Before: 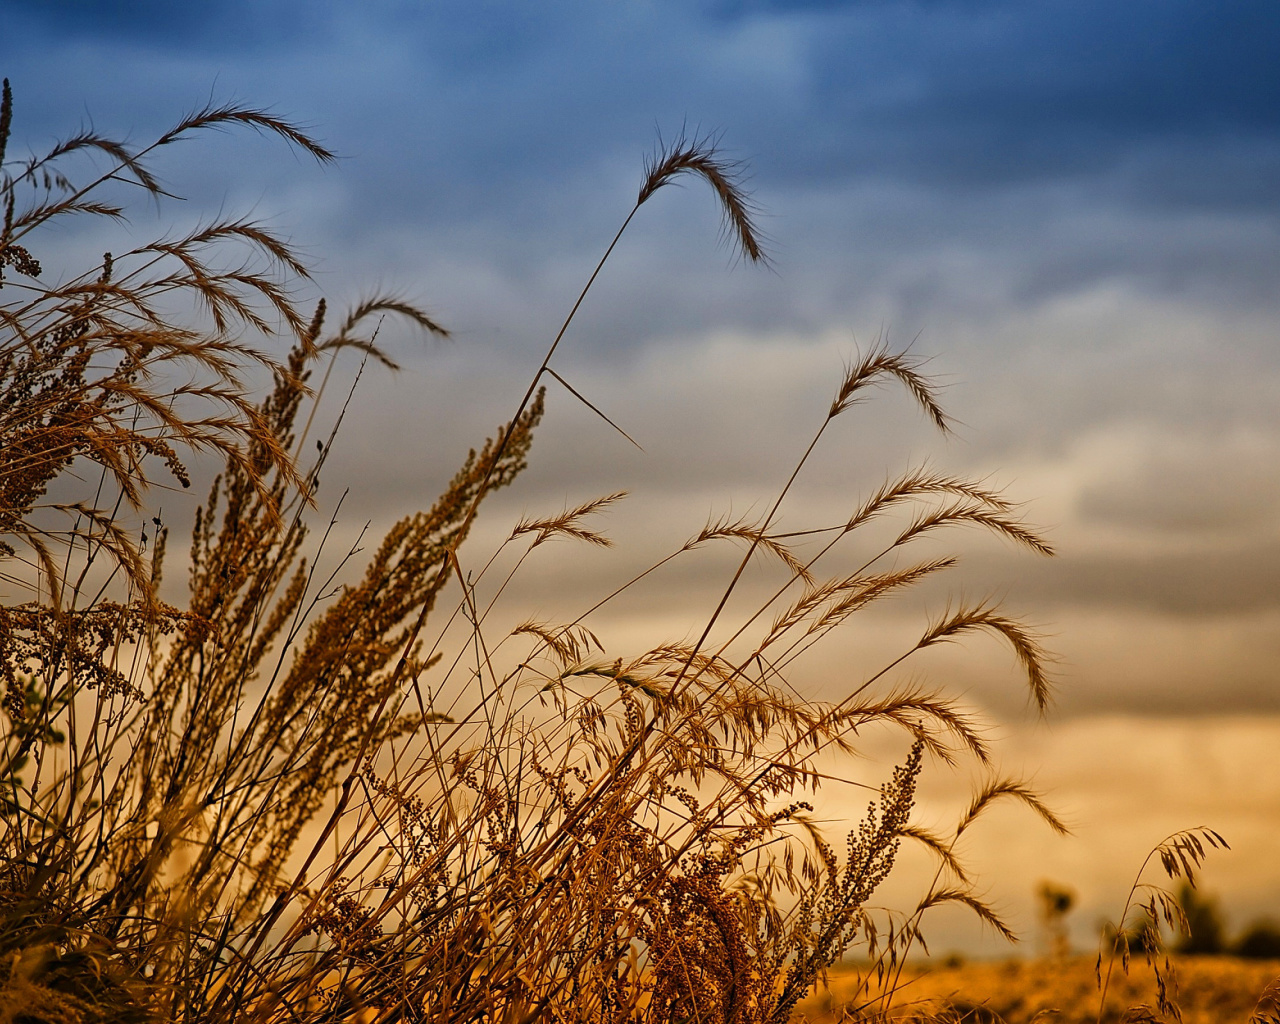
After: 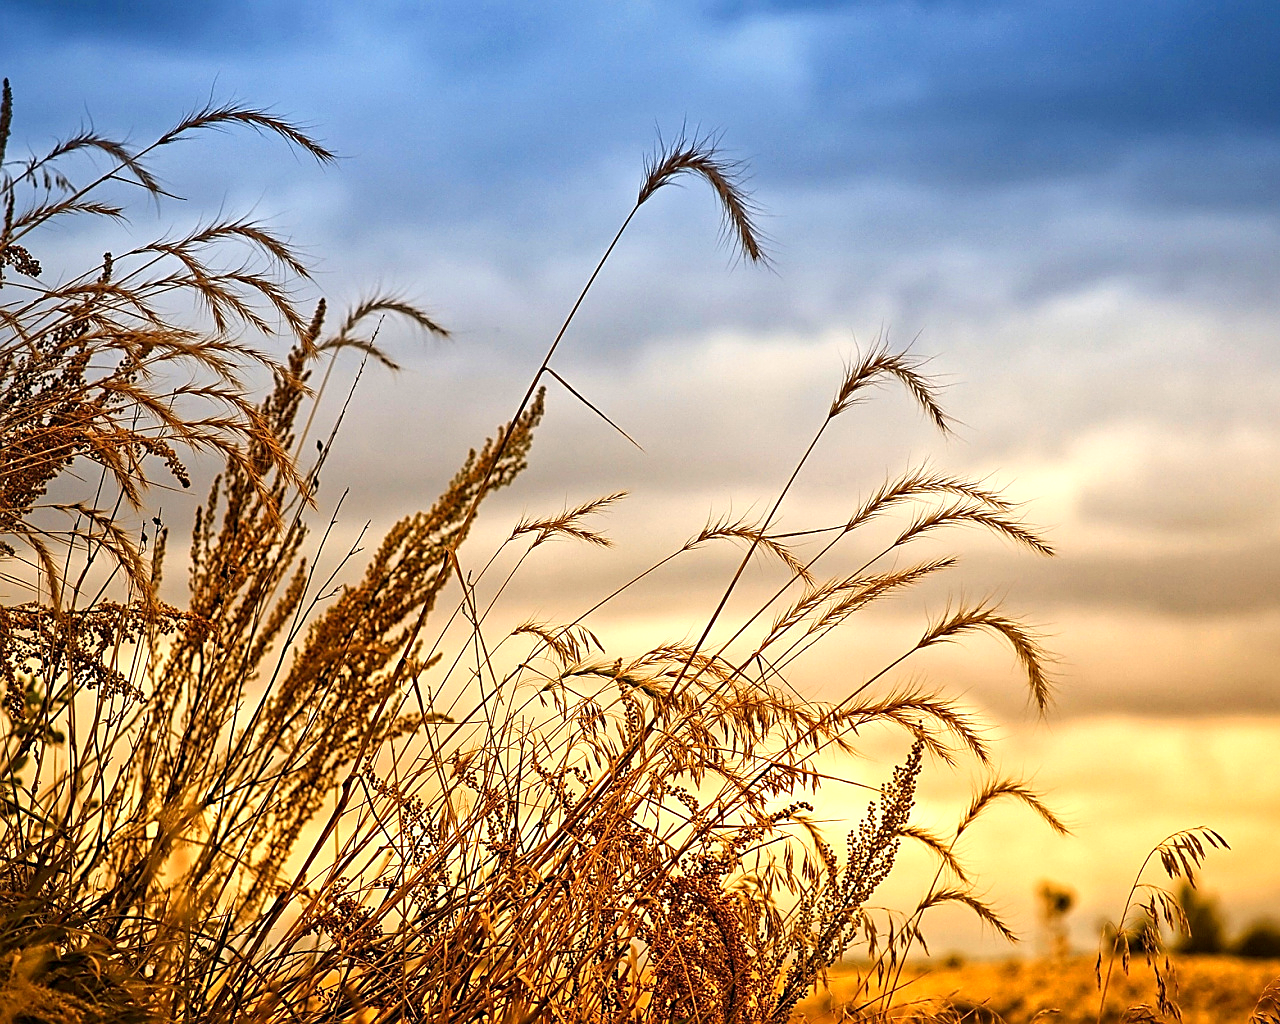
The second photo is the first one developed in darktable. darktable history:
exposure: black level correction 0.001, exposure 1.05 EV, compensate exposure bias true, compensate highlight preservation false
sharpen: on, module defaults
